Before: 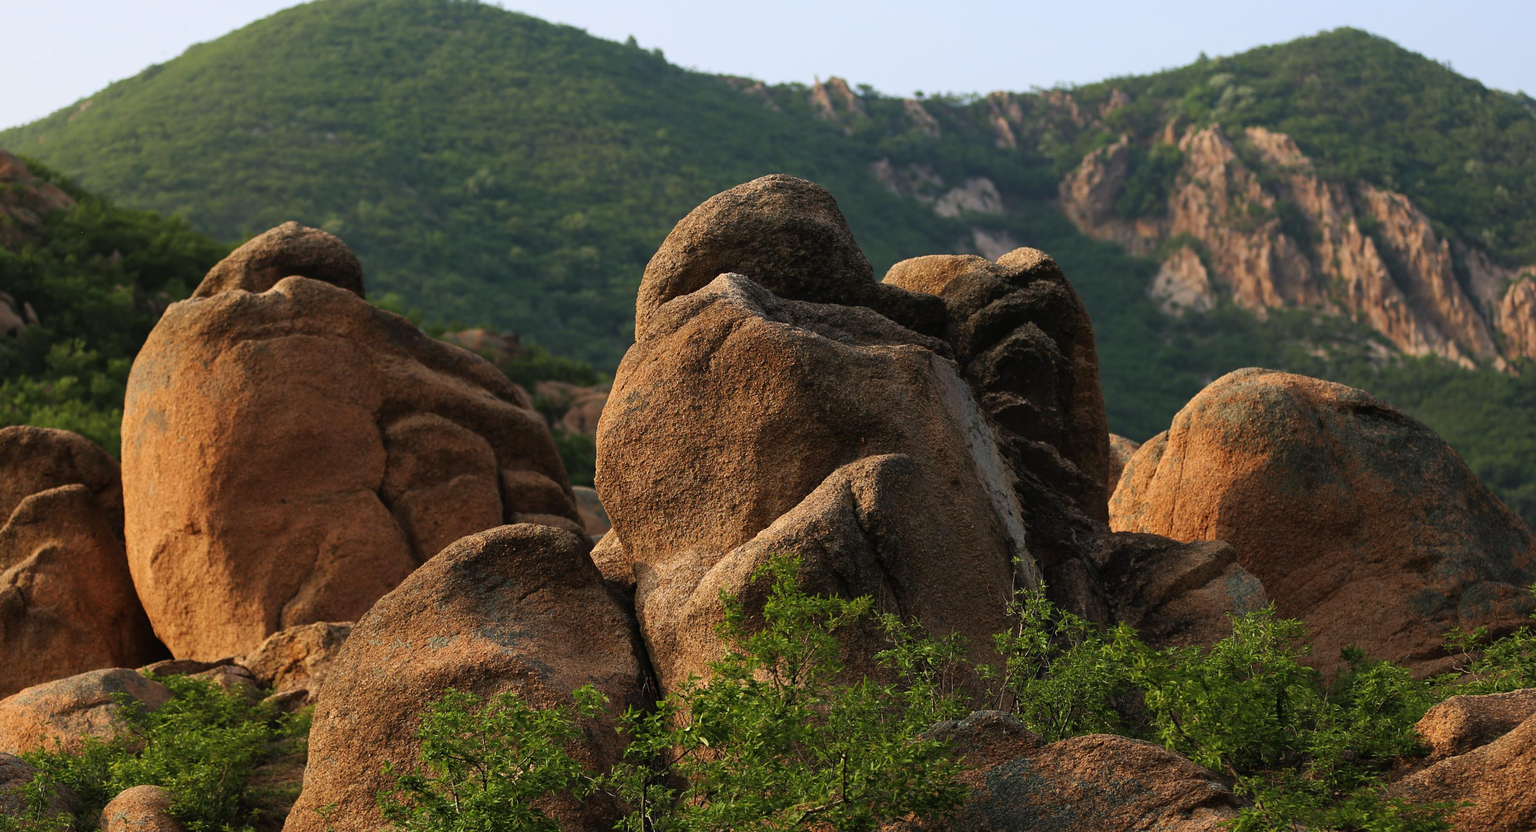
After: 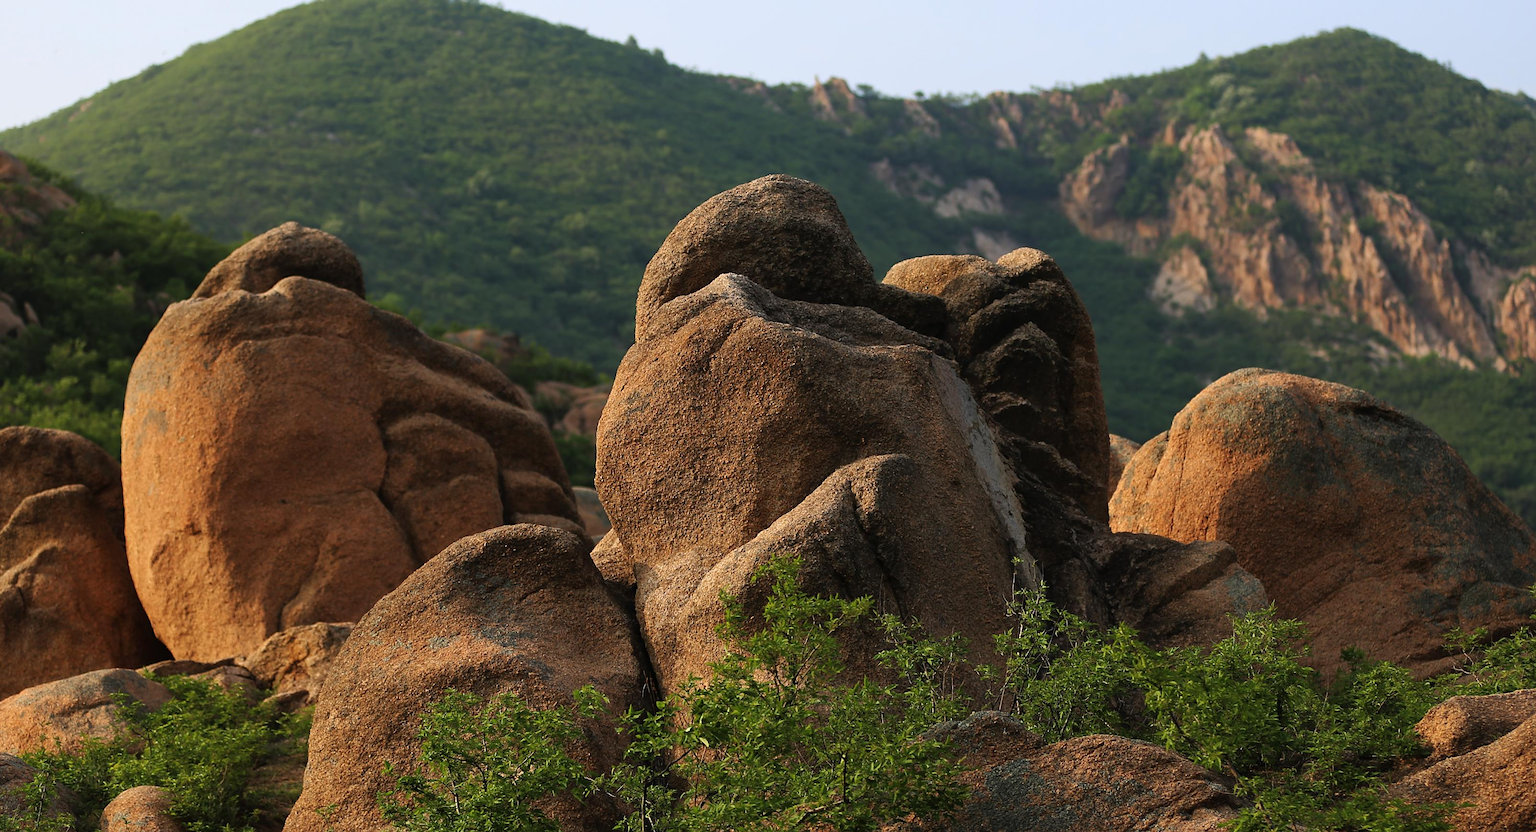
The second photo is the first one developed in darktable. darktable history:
sharpen: radius 1.502, amount 0.415, threshold 1.54
